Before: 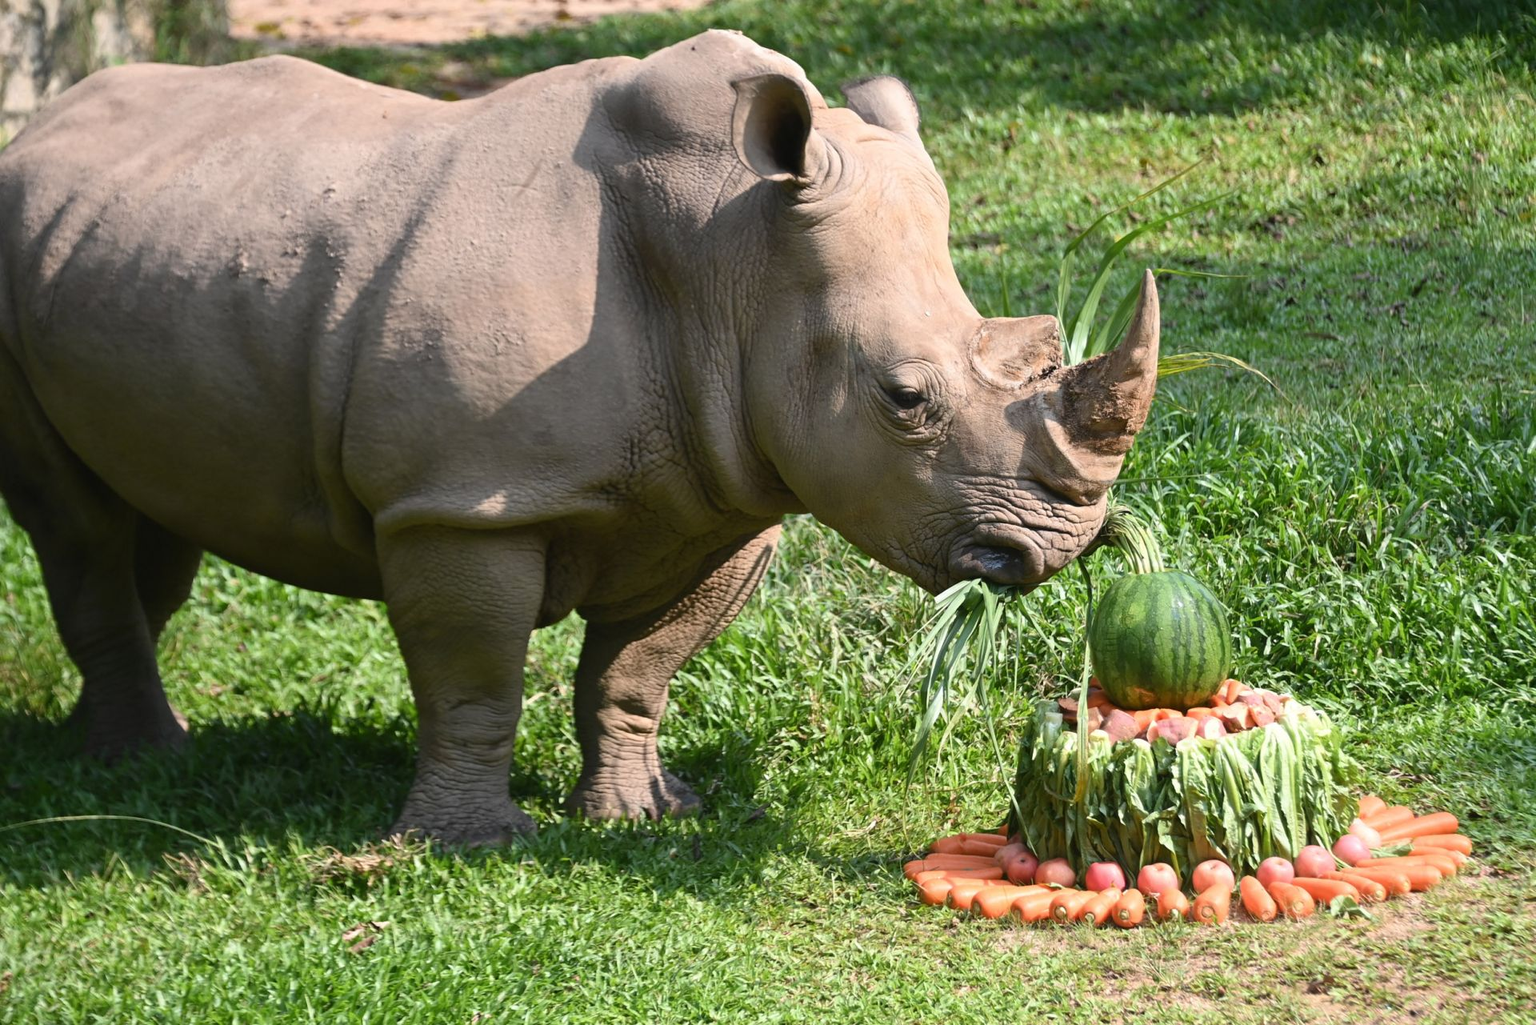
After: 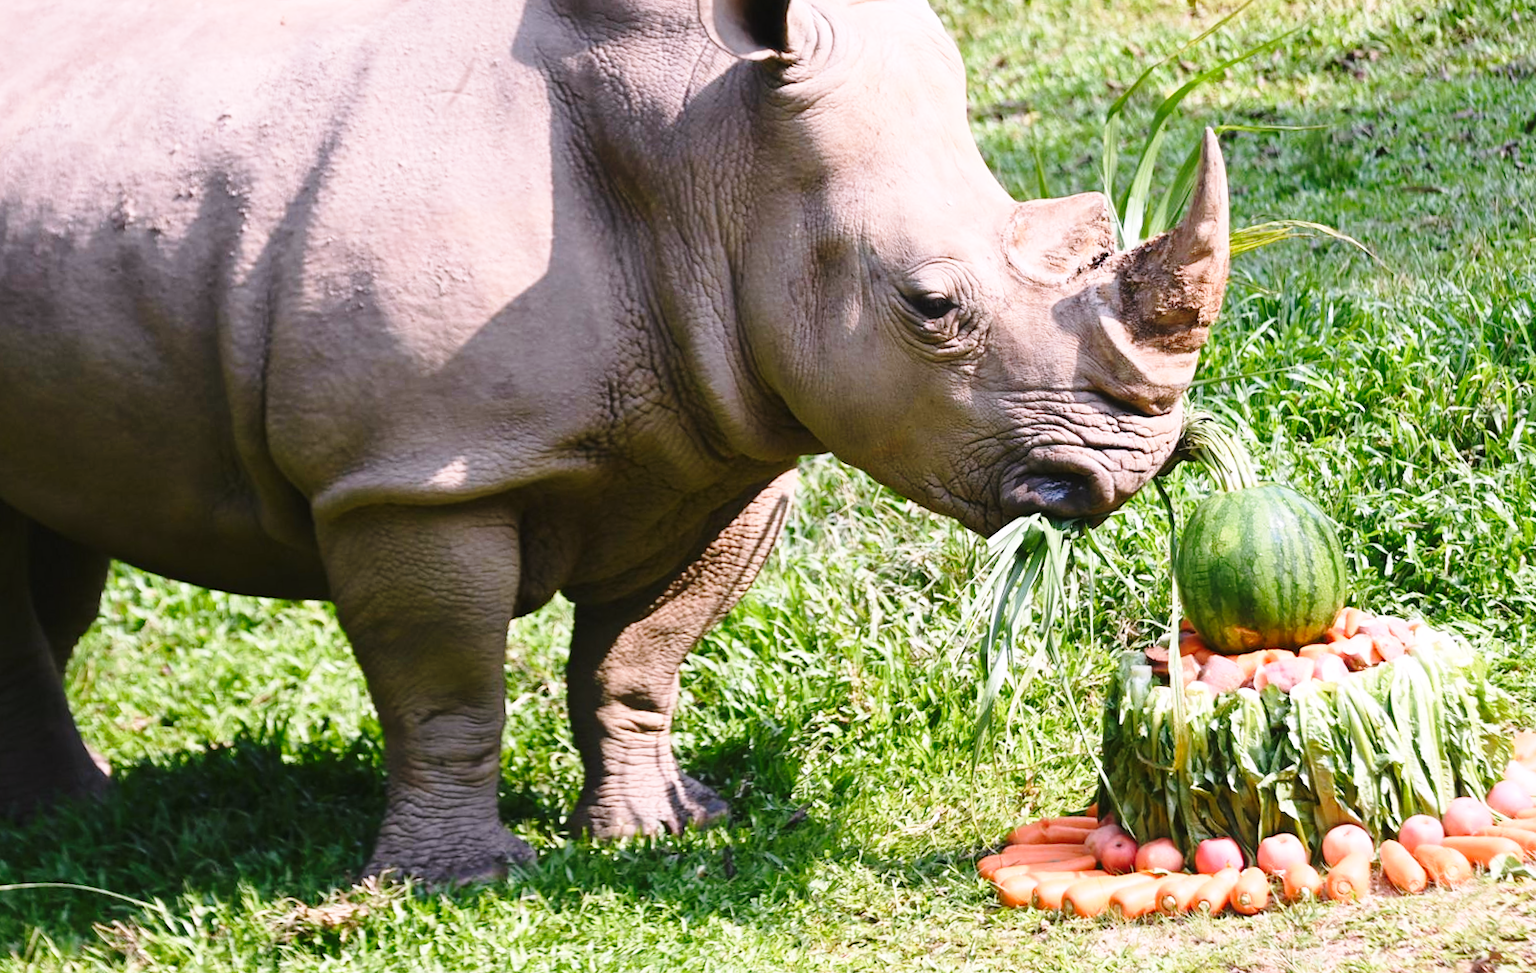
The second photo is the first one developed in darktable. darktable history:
crop: left 9.712%, top 16.928%, right 10.845%, bottom 12.332%
white balance: red 1.066, blue 1.119
base curve: curves: ch0 [(0, 0) (0.028, 0.03) (0.121, 0.232) (0.46, 0.748) (0.859, 0.968) (1, 1)], preserve colors none
rotate and perspective: rotation -4.86°, automatic cropping off
